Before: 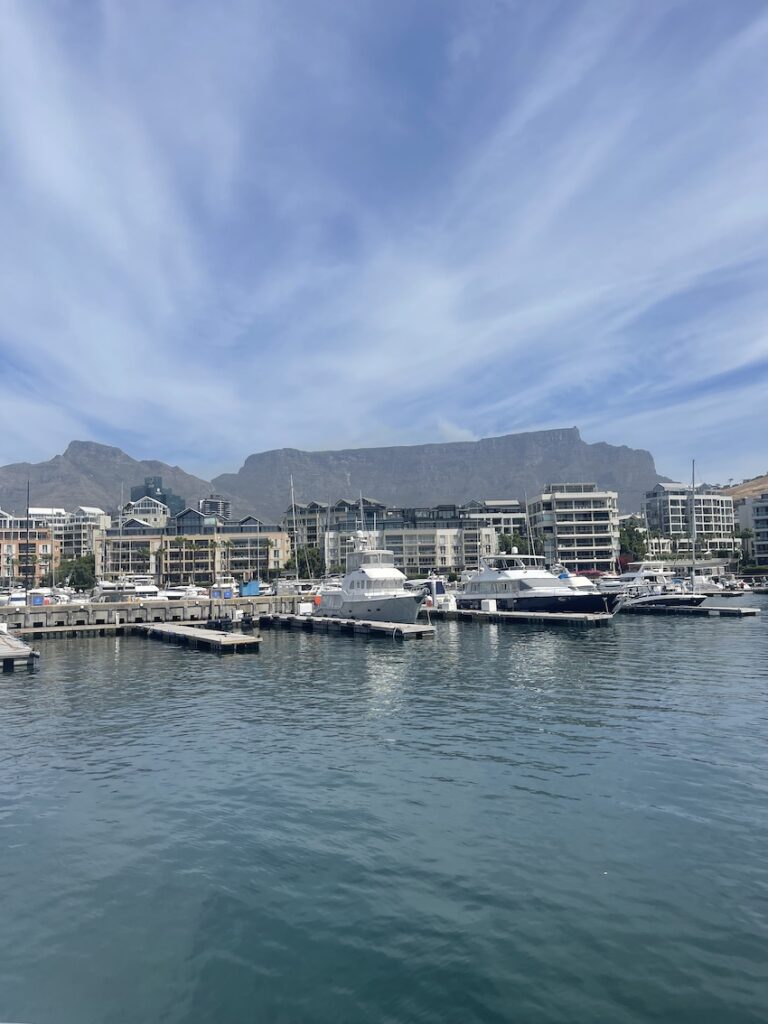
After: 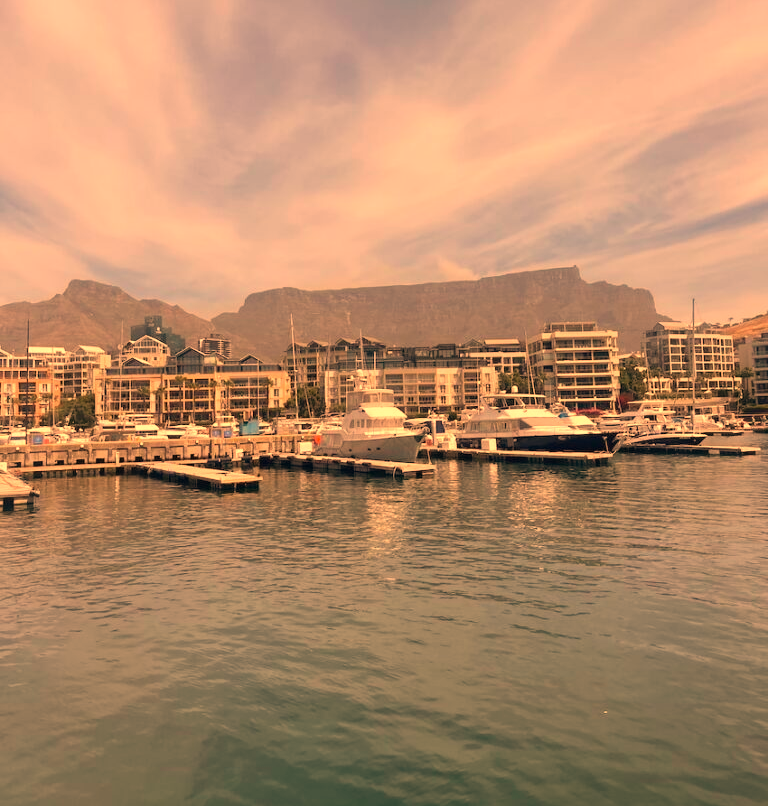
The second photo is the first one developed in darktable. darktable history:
crop and rotate: top 15.774%, bottom 5.506%
white balance: red 1.467, blue 0.684
